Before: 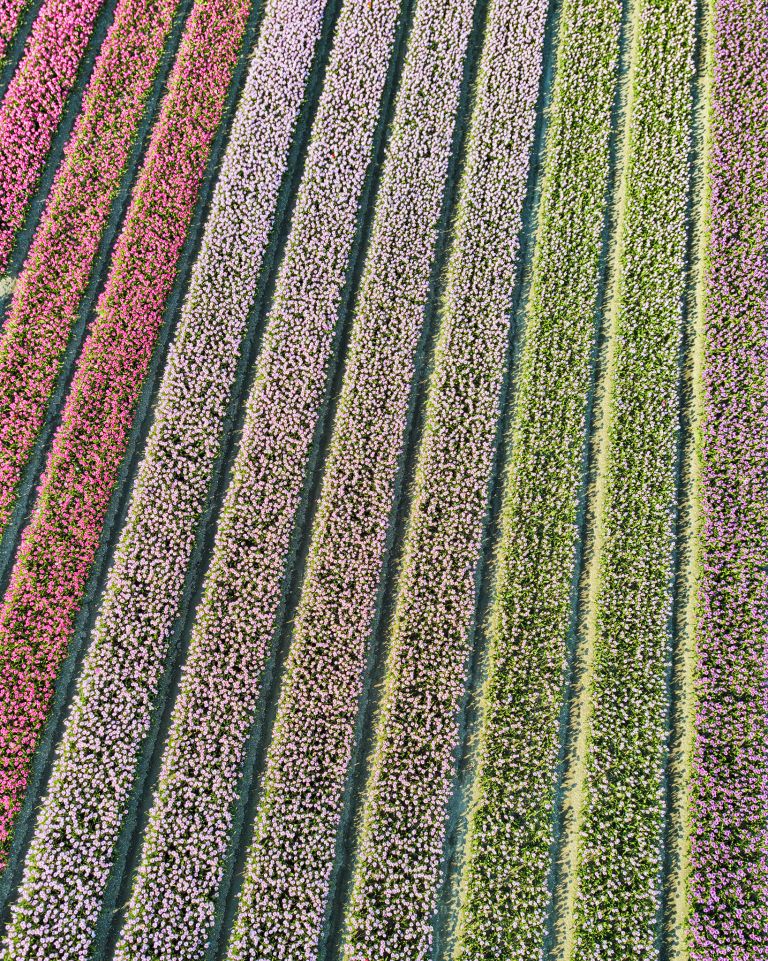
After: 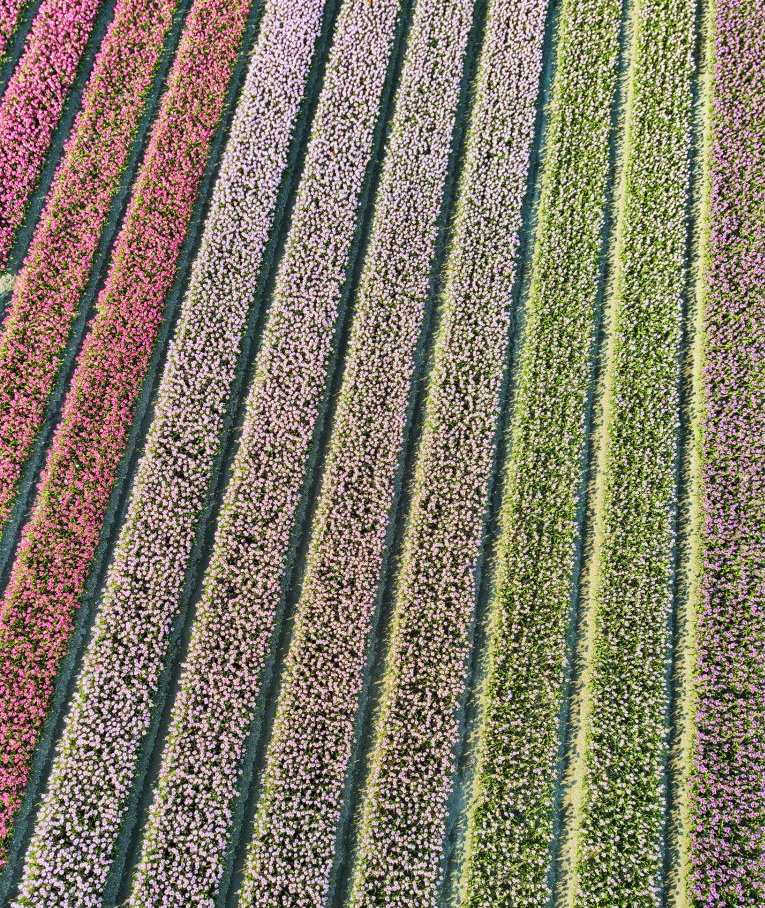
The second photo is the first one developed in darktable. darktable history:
crop: top 0.401%, right 0.265%, bottom 5.027%
